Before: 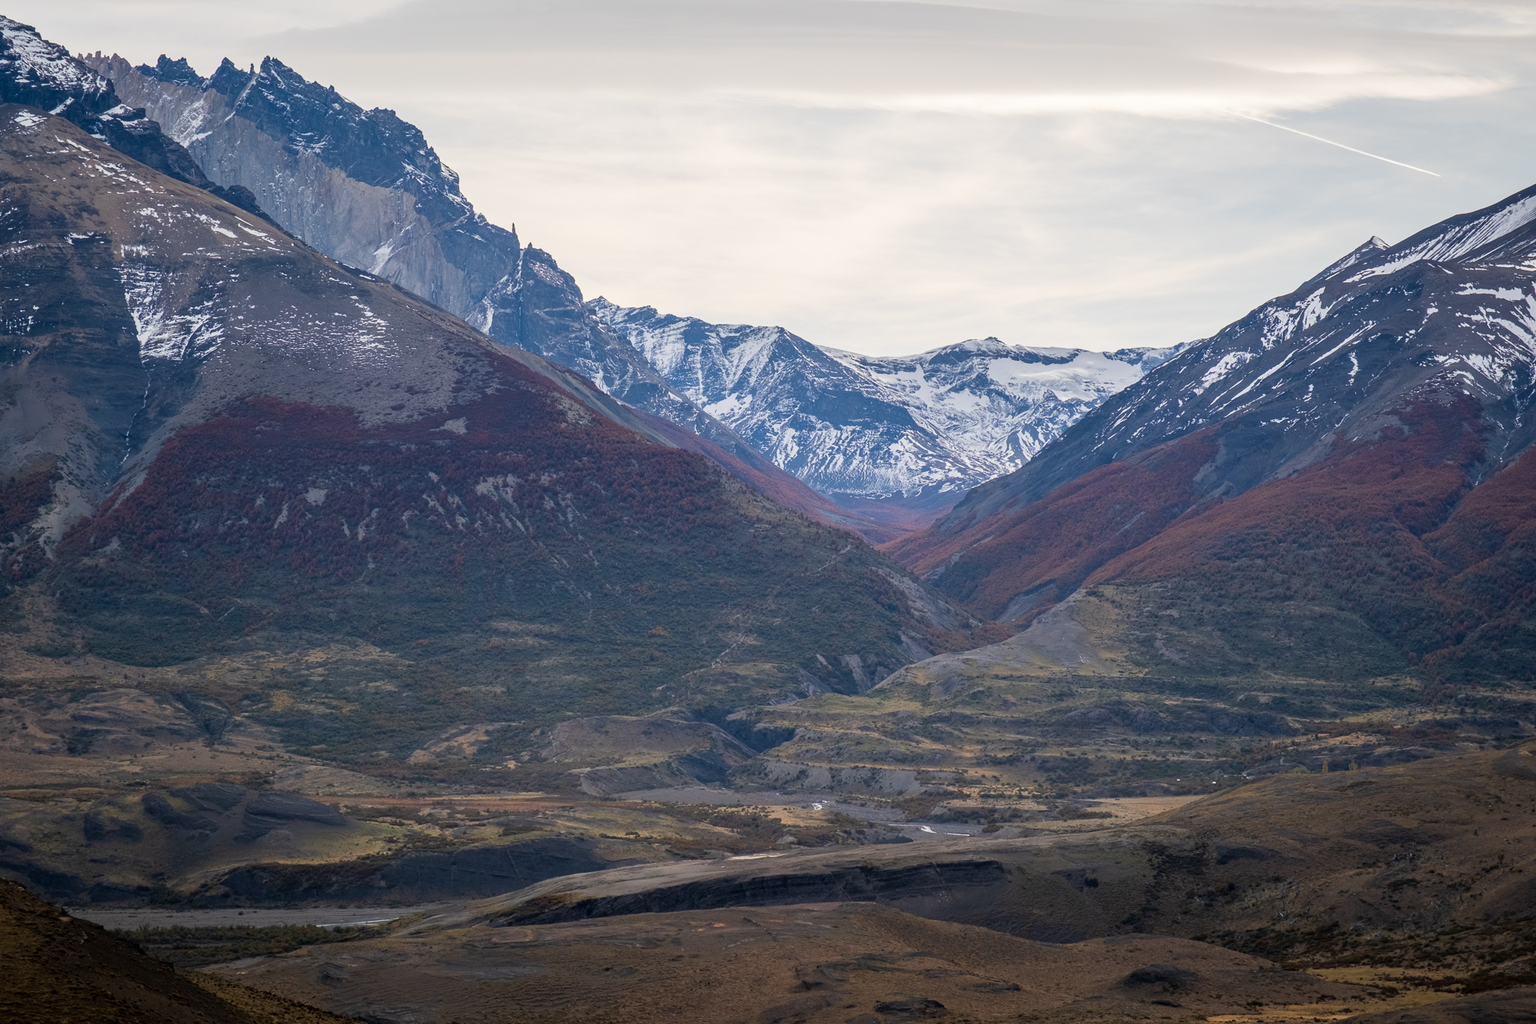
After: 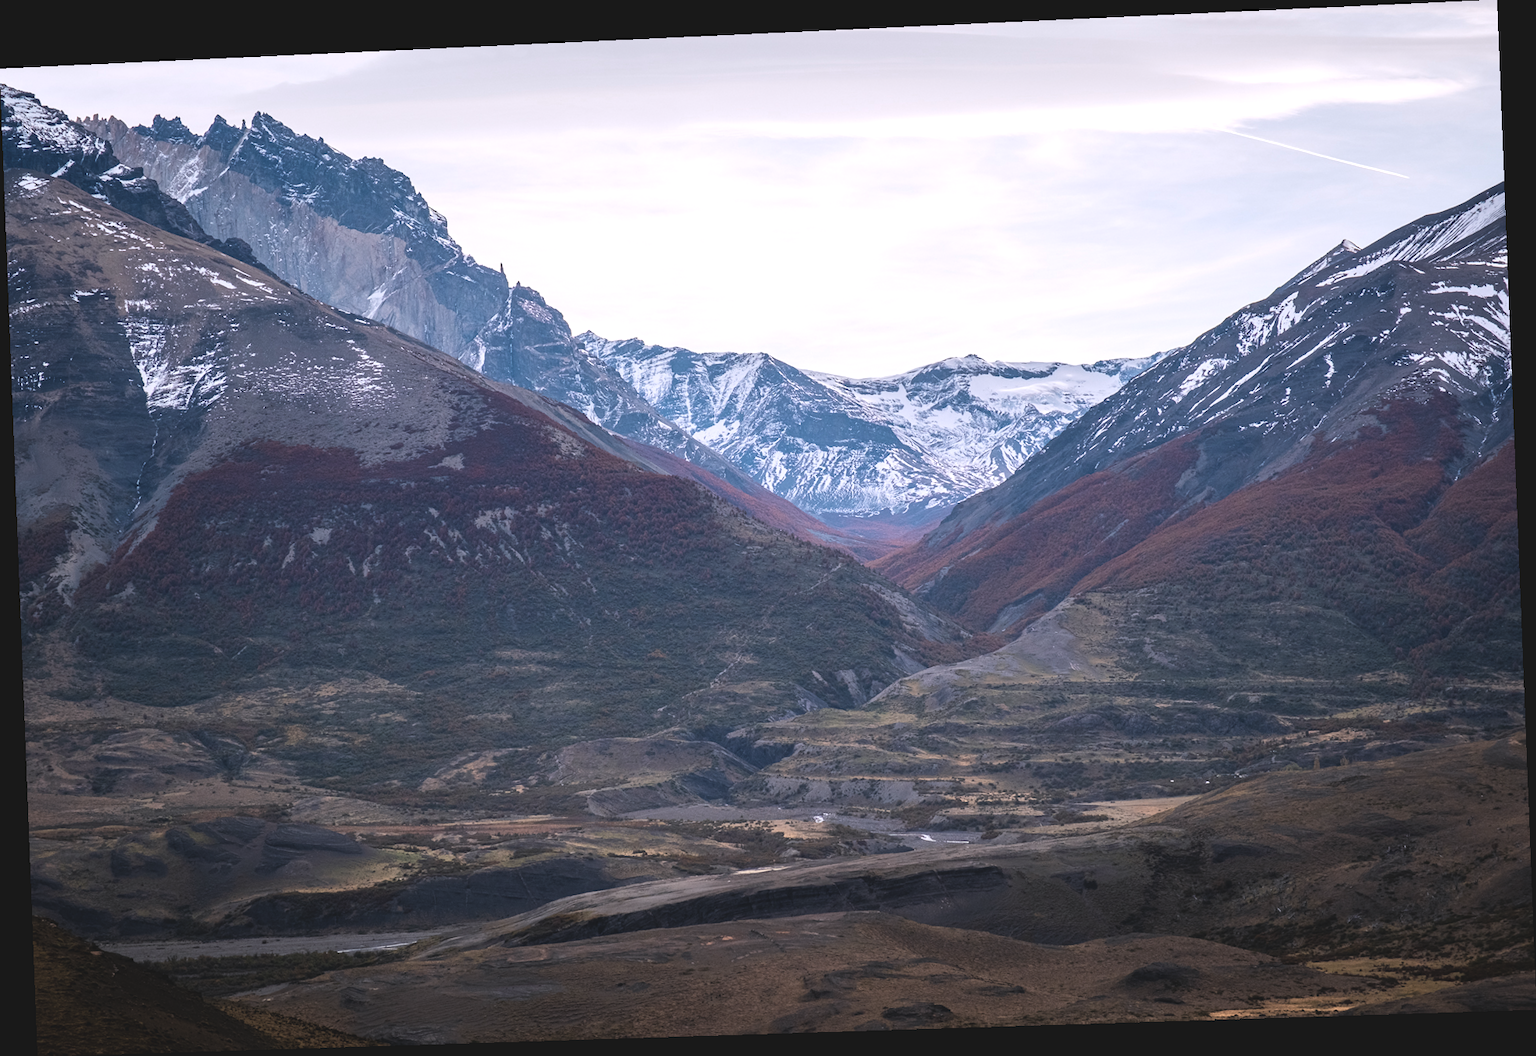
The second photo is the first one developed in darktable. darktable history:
exposure: black level correction -0.014, exposure -0.193 EV, compensate highlight preservation false
color zones: curves: ch0 [(0.018, 0.548) (0.224, 0.64) (0.425, 0.447) (0.675, 0.575) (0.732, 0.579)]; ch1 [(0.066, 0.487) (0.25, 0.5) (0.404, 0.43) (0.75, 0.421) (0.956, 0.421)]; ch2 [(0.044, 0.561) (0.215, 0.465) (0.399, 0.544) (0.465, 0.548) (0.614, 0.447) (0.724, 0.43) (0.882, 0.623) (0.956, 0.632)]
tone equalizer: -8 EV -0.417 EV, -7 EV -0.389 EV, -6 EV -0.333 EV, -5 EV -0.222 EV, -3 EV 0.222 EV, -2 EV 0.333 EV, -1 EV 0.389 EV, +0 EV 0.417 EV, edges refinement/feathering 500, mask exposure compensation -1.57 EV, preserve details no
white balance: red 1.004, blue 1.096
rotate and perspective: rotation -2.22°, lens shift (horizontal) -0.022, automatic cropping off
